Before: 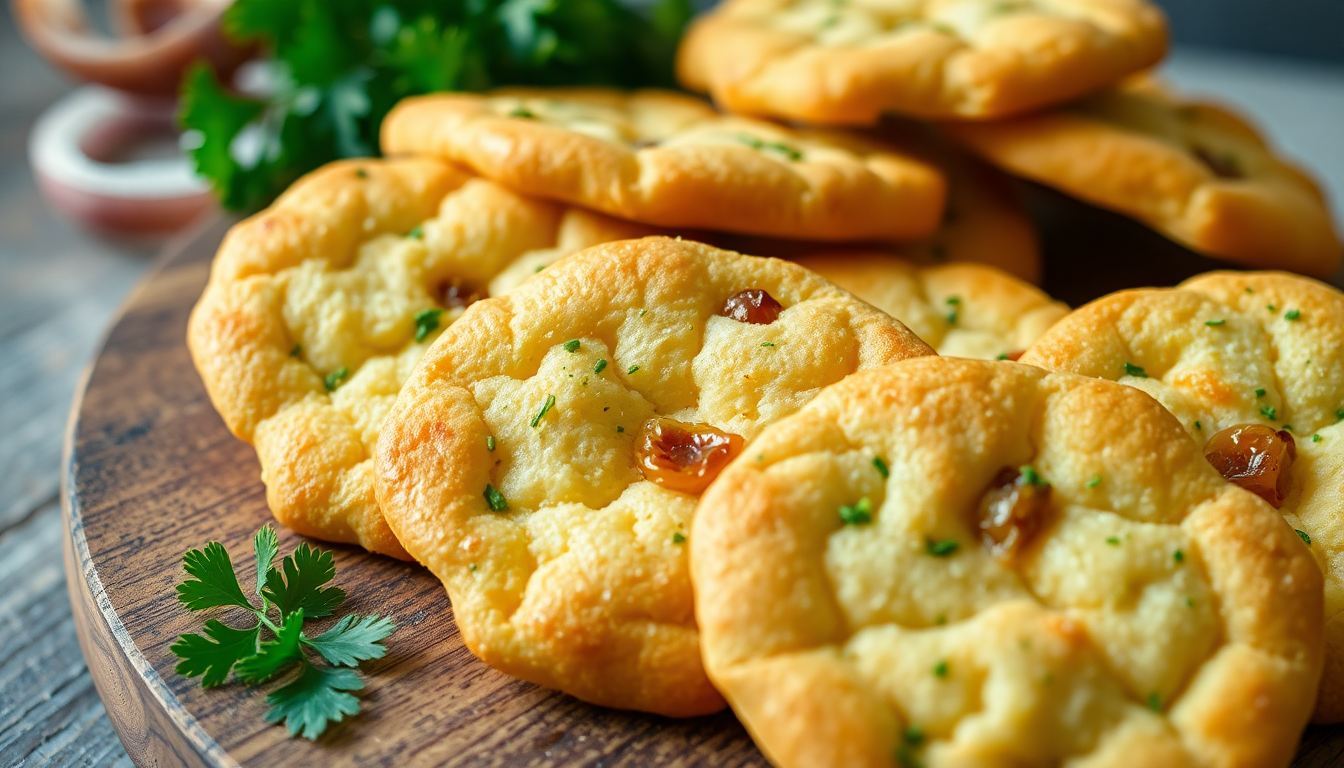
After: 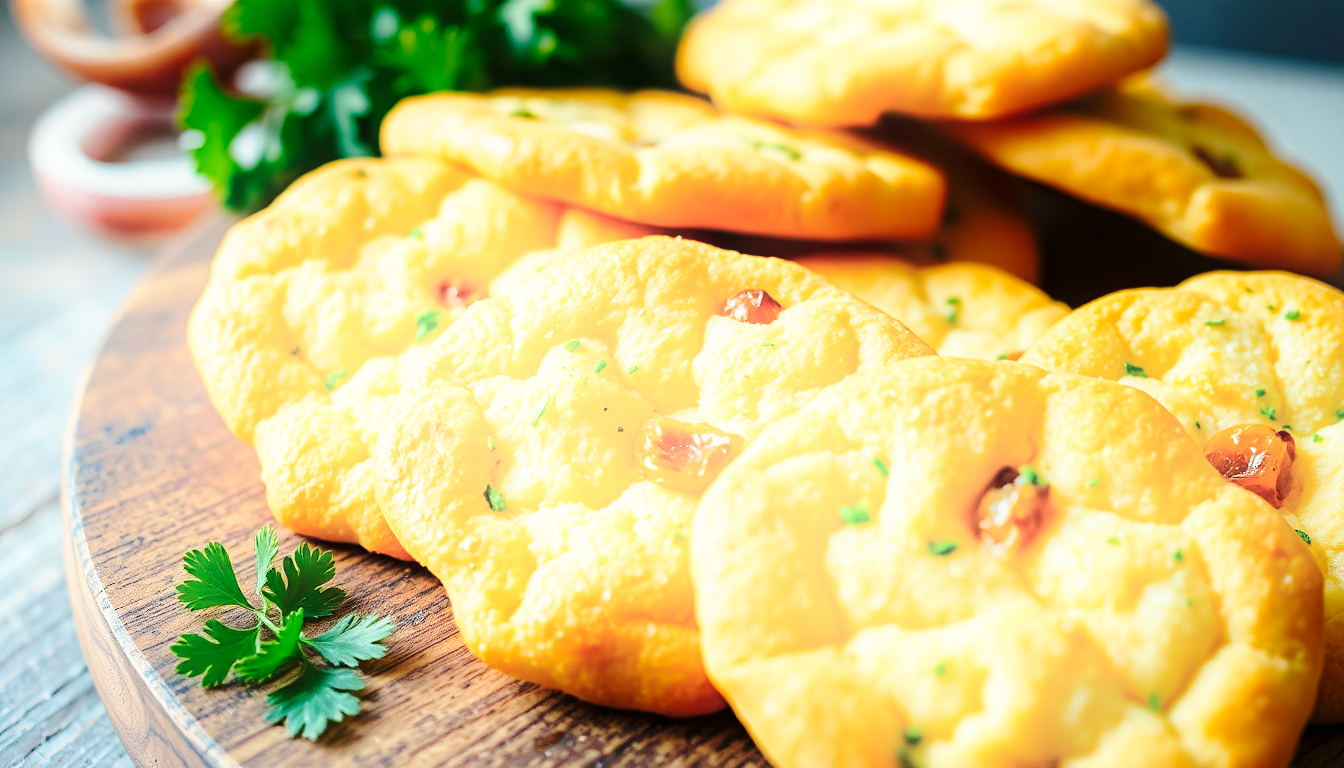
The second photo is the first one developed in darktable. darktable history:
exposure: exposure -0.041 EV, compensate highlight preservation false
base curve: curves: ch0 [(0, 0) (0.028, 0.03) (0.121, 0.232) (0.46, 0.748) (0.859, 0.968) (1, 1)], preserve colors none
shadows and highlights: shadows -21.3, highlights 100, soften with gaussian
